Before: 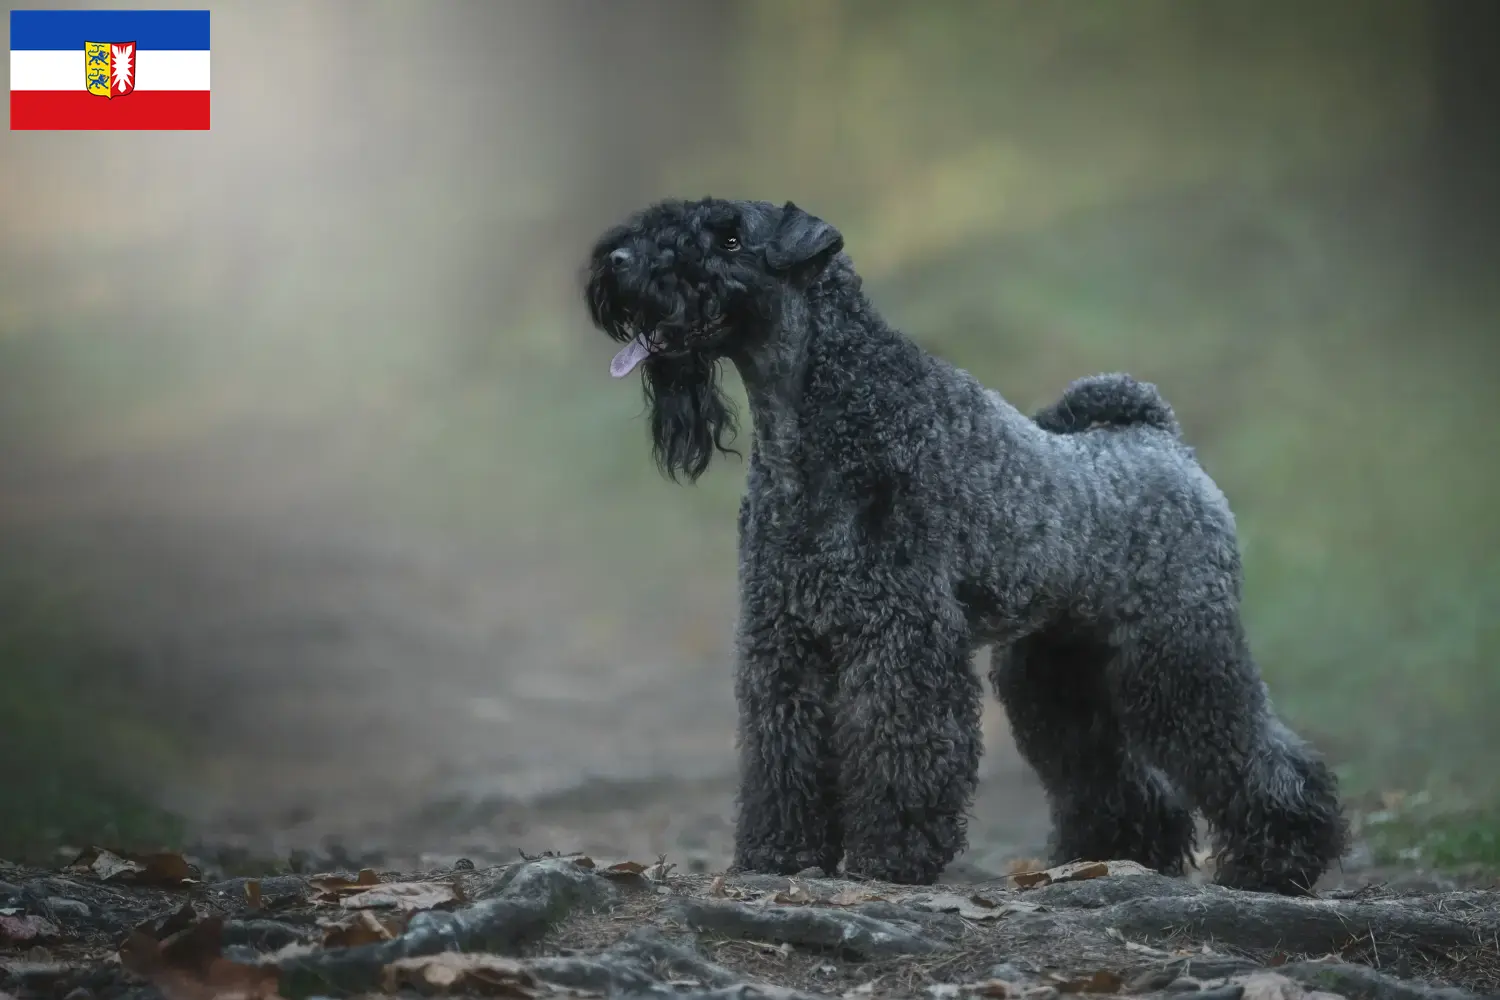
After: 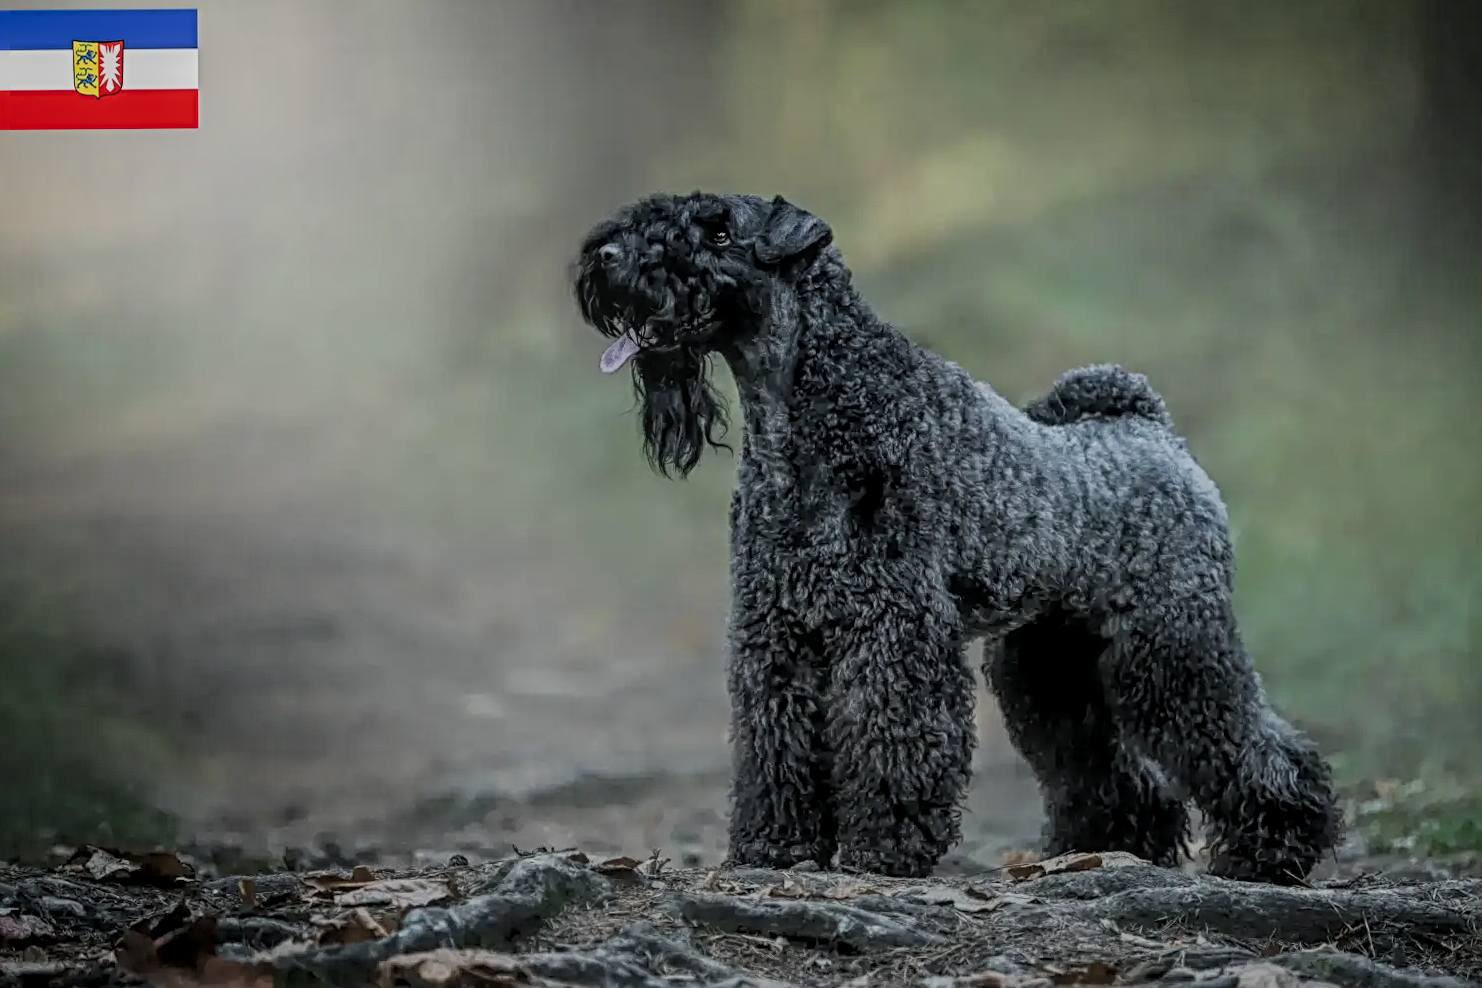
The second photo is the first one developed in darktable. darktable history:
filmic rgb: black relative exposure -6.98 EV, white relative exposure 5.63 EV, hardness 2.86
sharpen: radius 4
local contrast: highlights 74%, shadows 55%, detail 176%, midtone range 0.207
rotate and perspective: rotation -0.45°, automatic cropping original format, crop left 0.008, crop right 0.992, crop top 0.012, crop bottom 0.988
